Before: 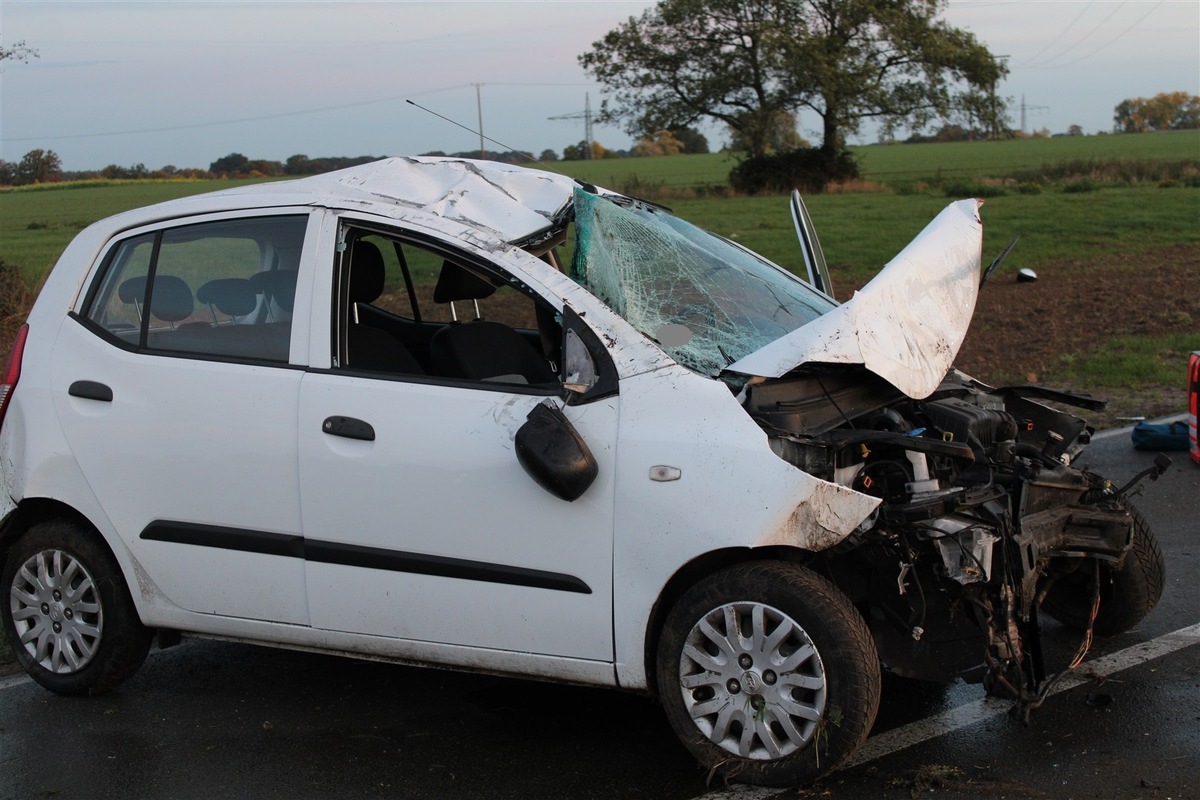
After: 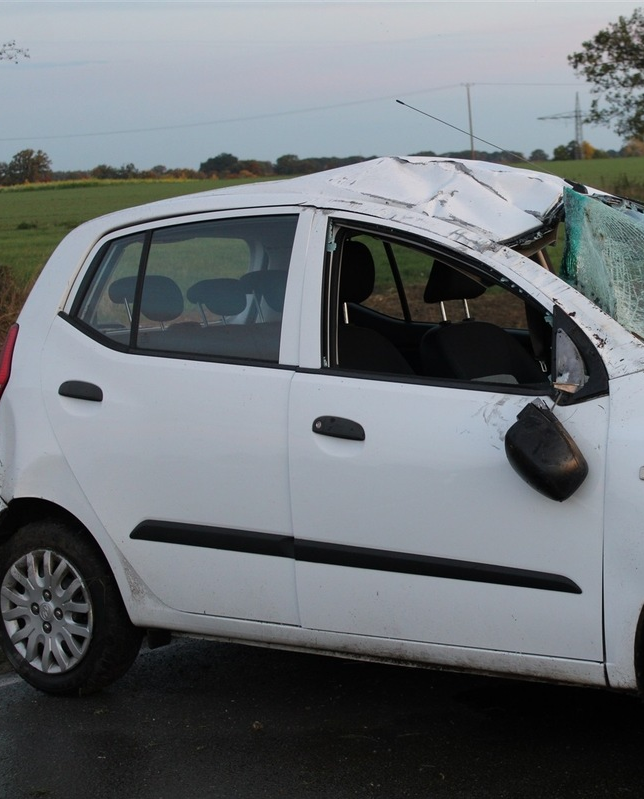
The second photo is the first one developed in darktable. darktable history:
crop: left 0.863%, right 45.393%, bottom 0.081%
